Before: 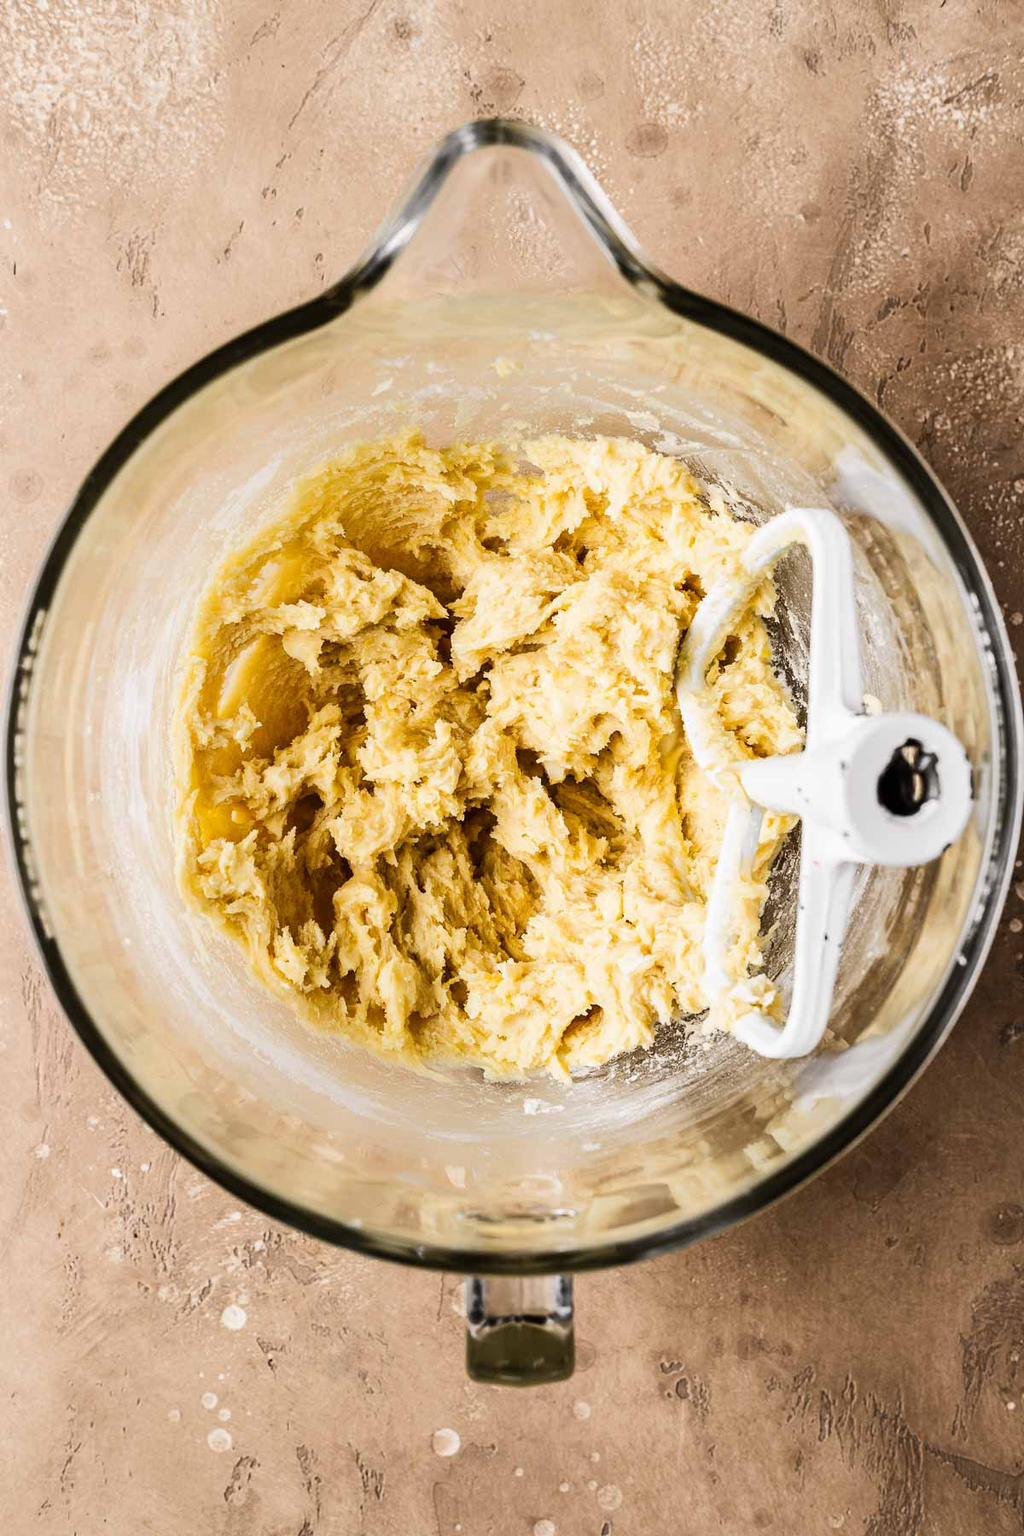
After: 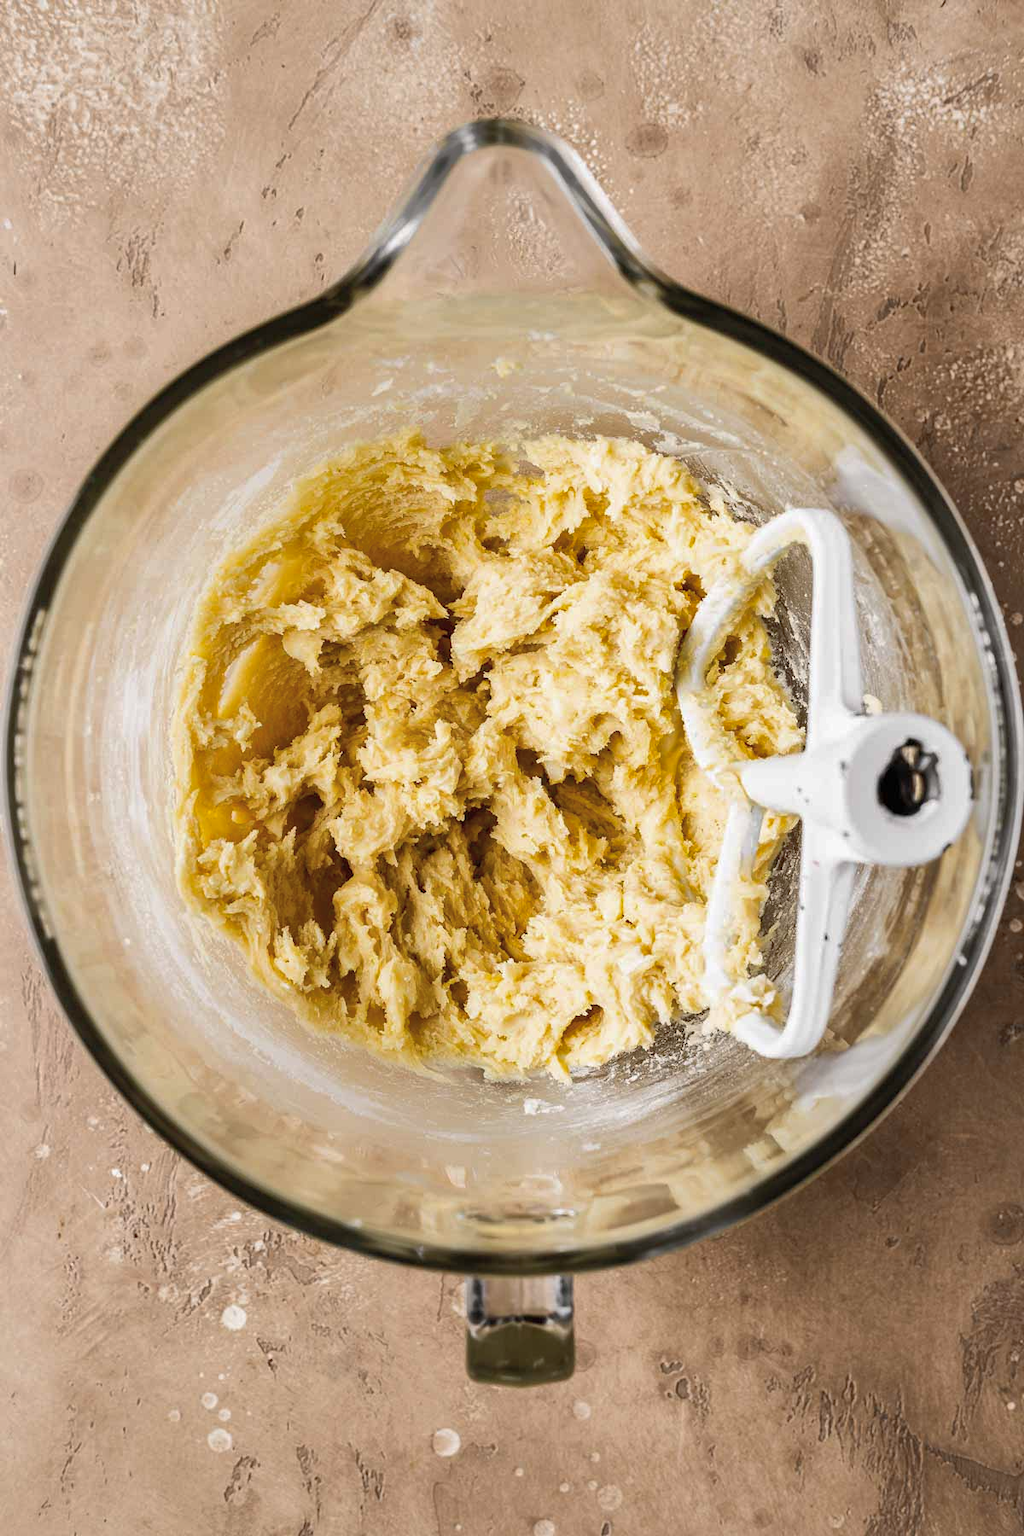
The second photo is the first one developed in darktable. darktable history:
shadows and highlights: on, module defaults
contrast brightness saturation: saturation -0.1
